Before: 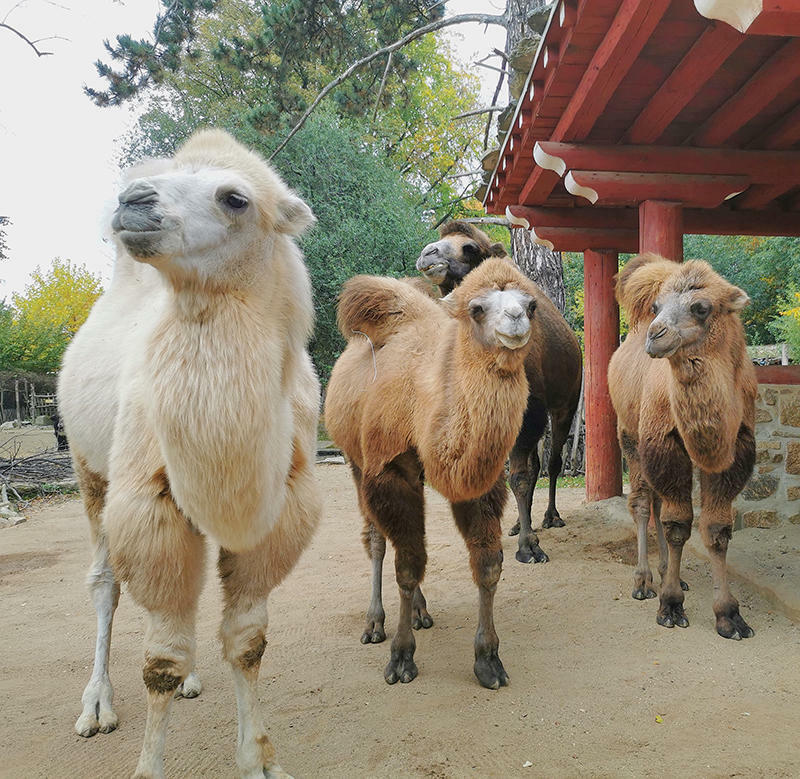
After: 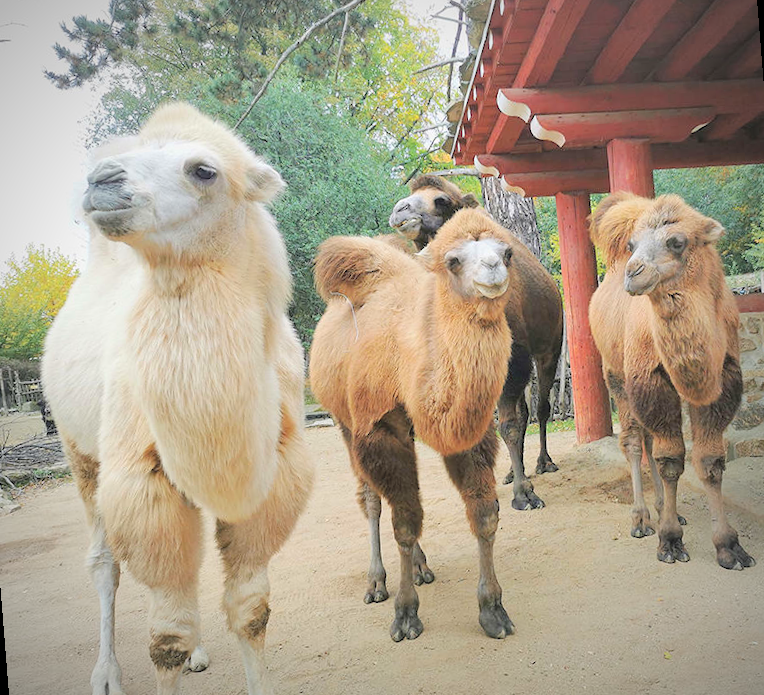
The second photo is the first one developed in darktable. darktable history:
rotate and perspective: rotation -4.57°, crop left 0.054, crop right 0.944, crop top 0.087, crop bottom 0.914
contrast brightness saturation: contrast 0.1, brightness 0.3, saturation 0.14
vignetting: fall-off radius 60%, automatic ratio true
